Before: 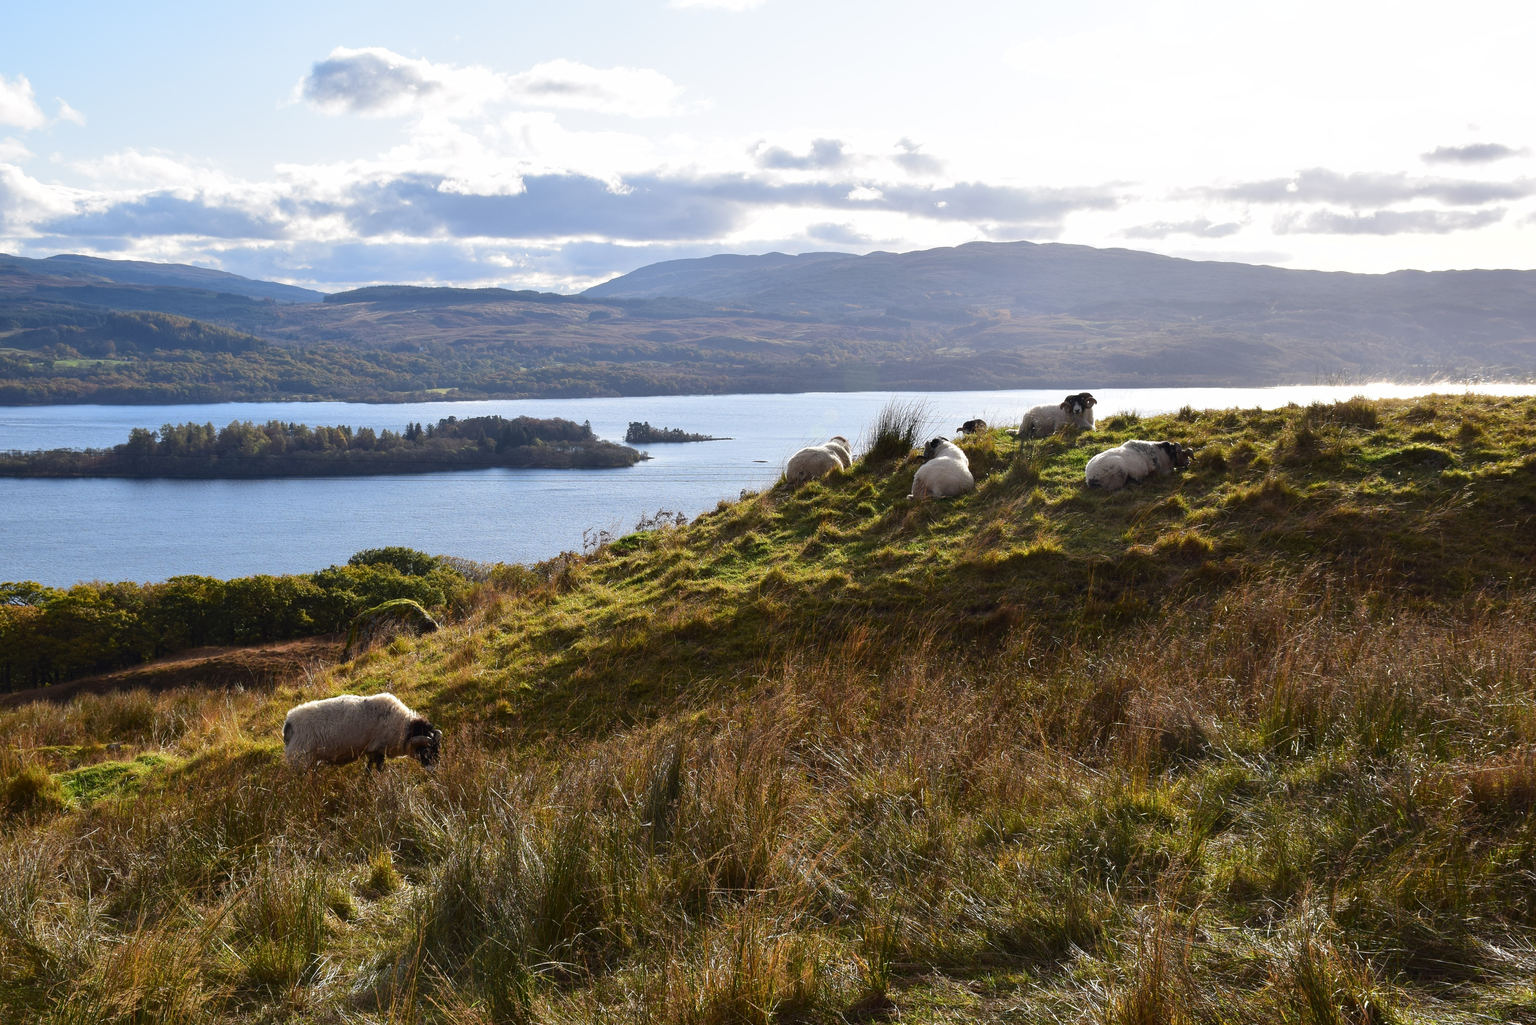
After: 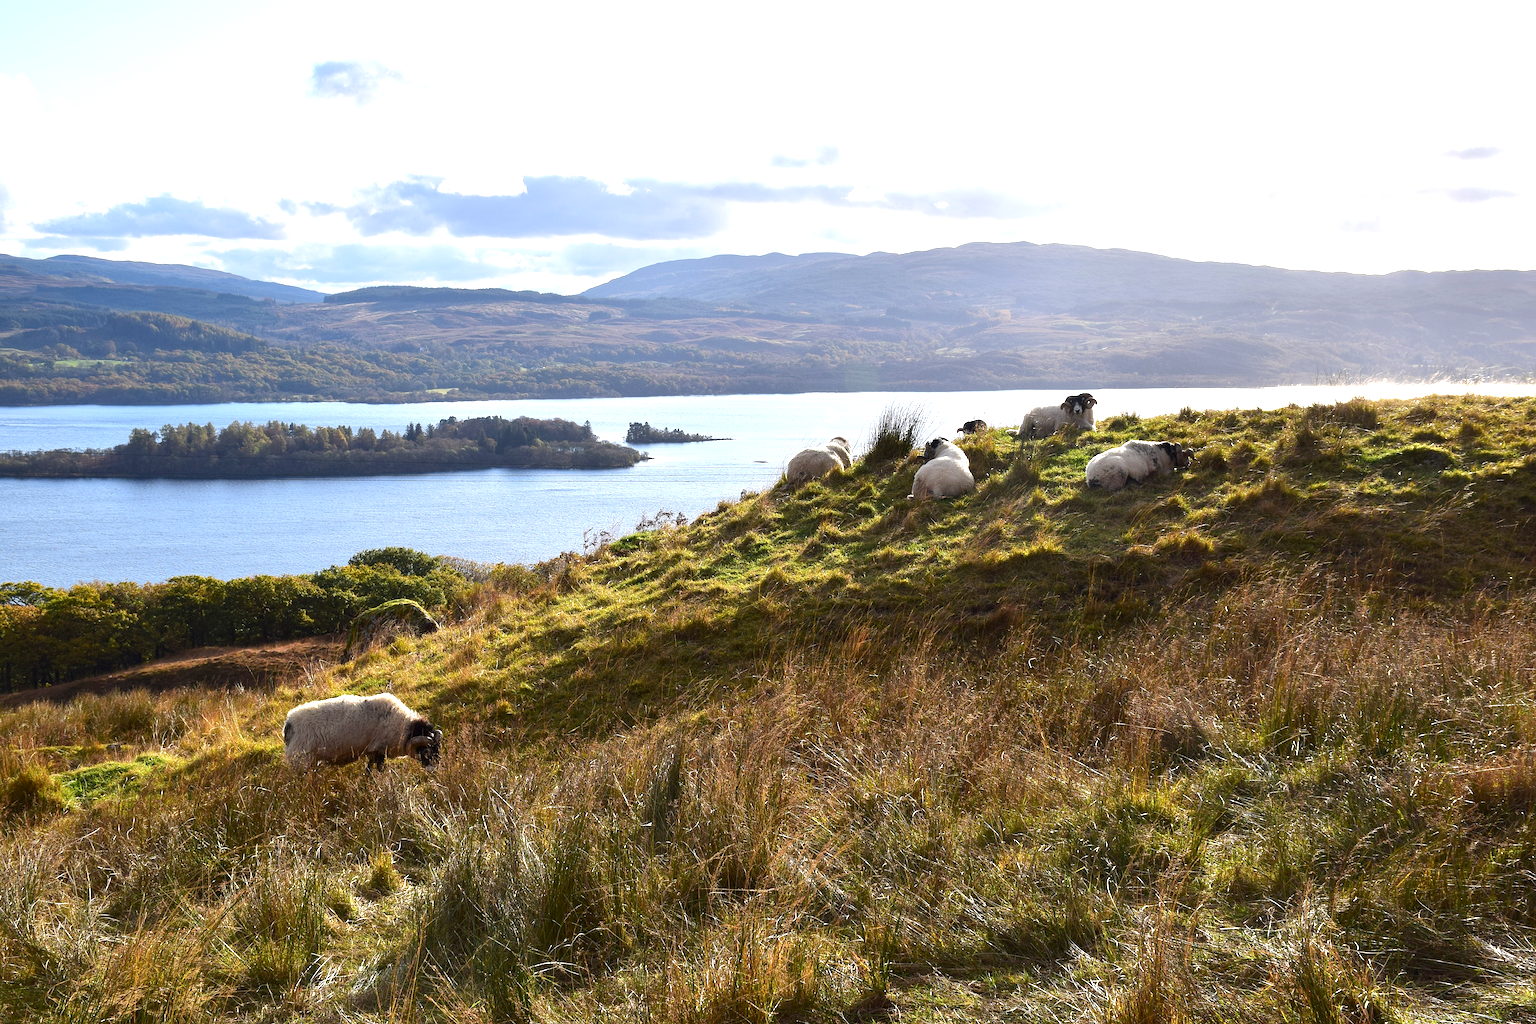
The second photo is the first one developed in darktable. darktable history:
exposure: black level correction 0.001, exposure 0.676 EV, compensate highlight preservation false
sharpen: amount 0.205
